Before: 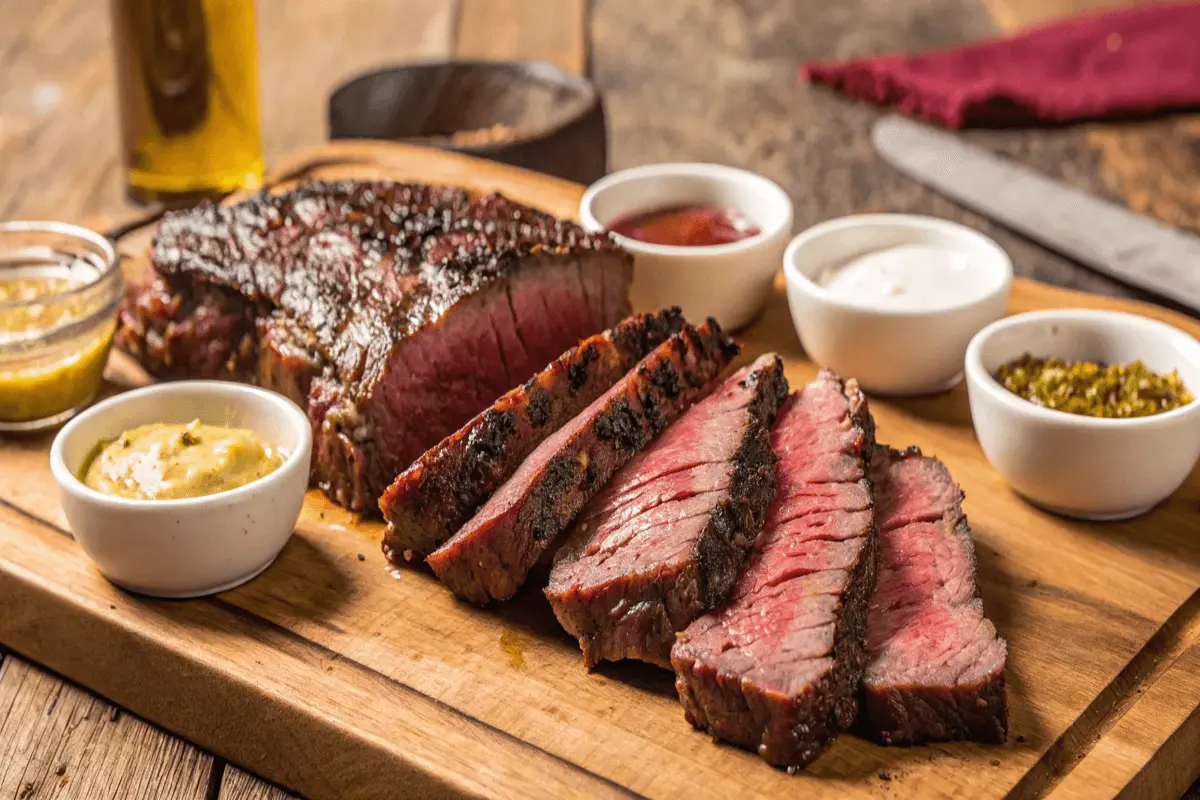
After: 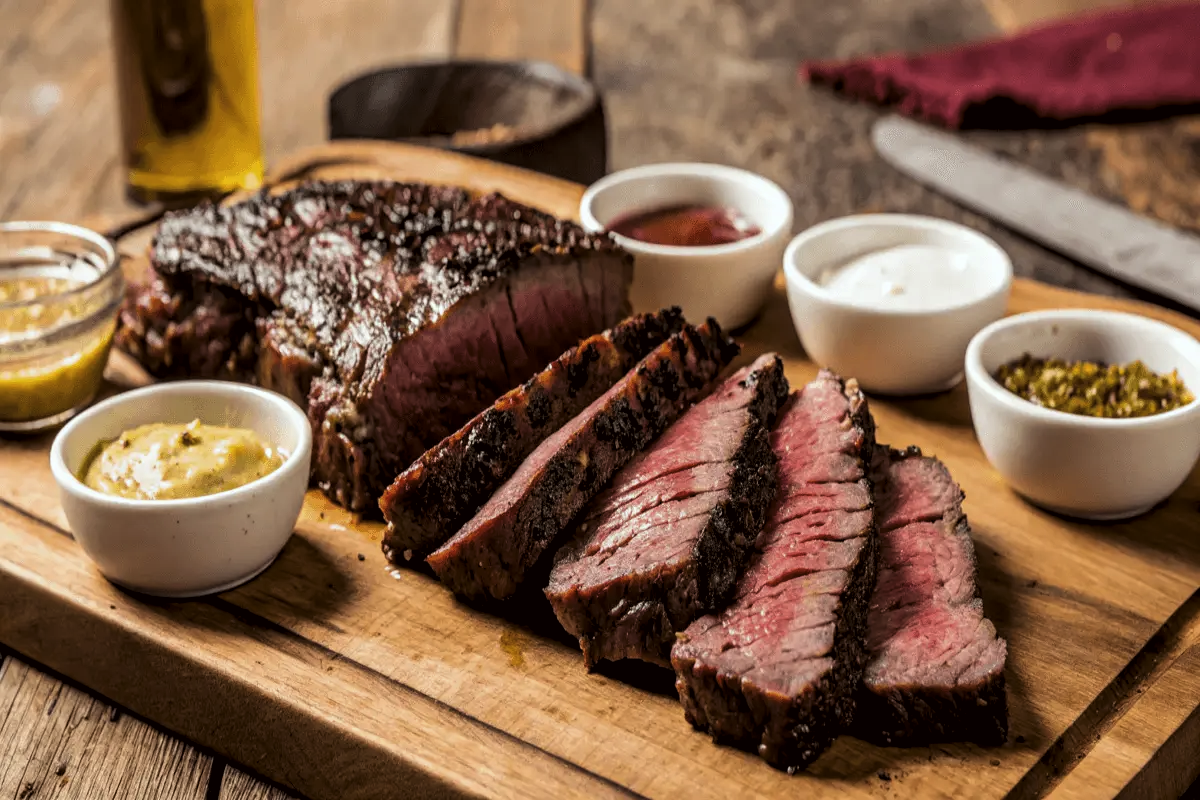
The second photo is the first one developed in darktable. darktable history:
color correction: highlights a* -2.98, highlights b* -2.26, shadows a* 2.25, shadows b* 2.88
levels: levels [0.116, 0.574, 1]
